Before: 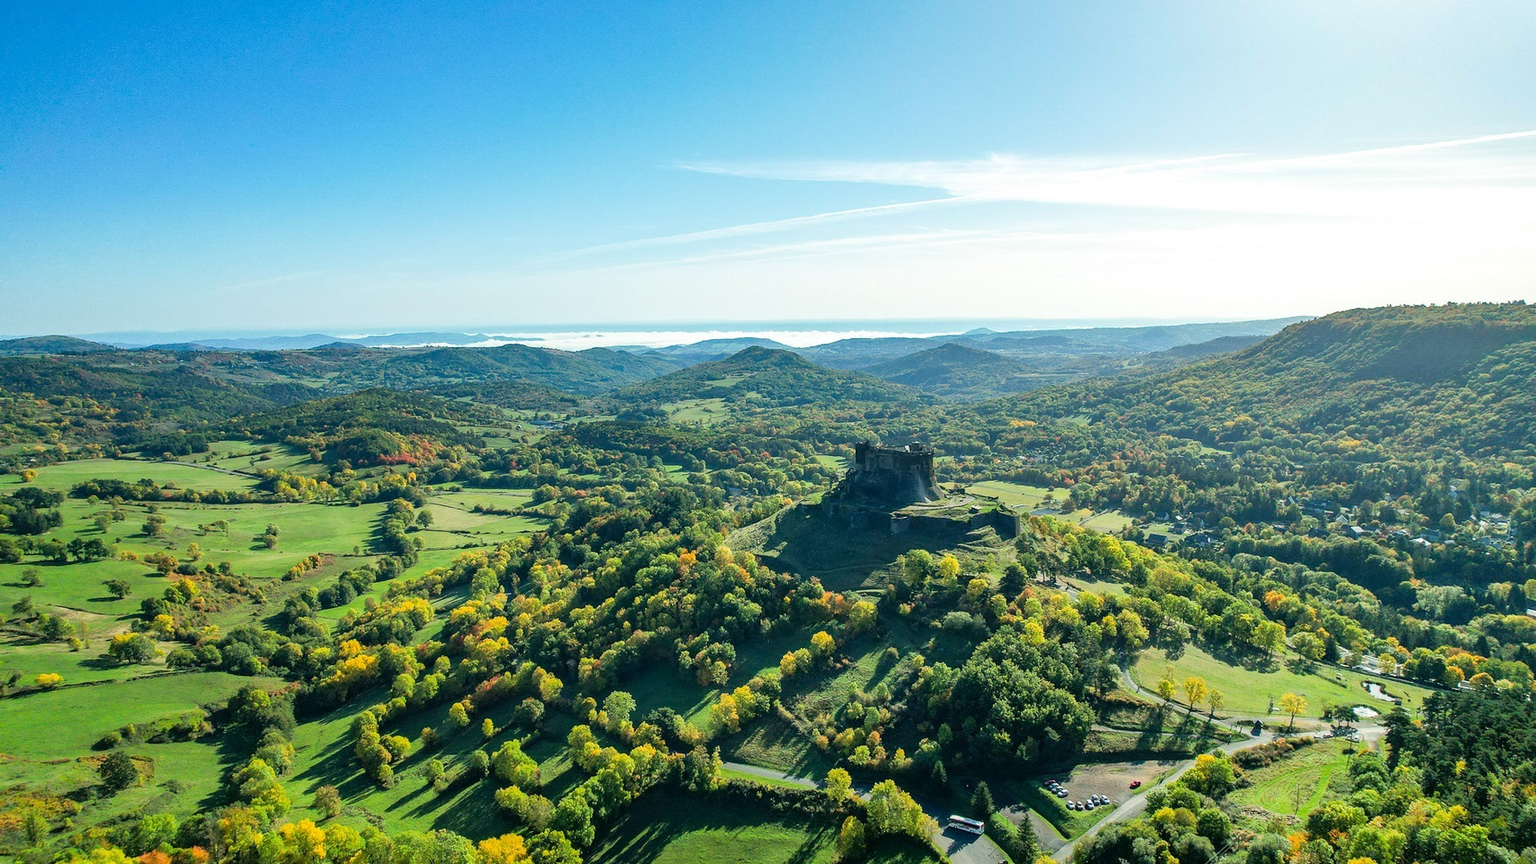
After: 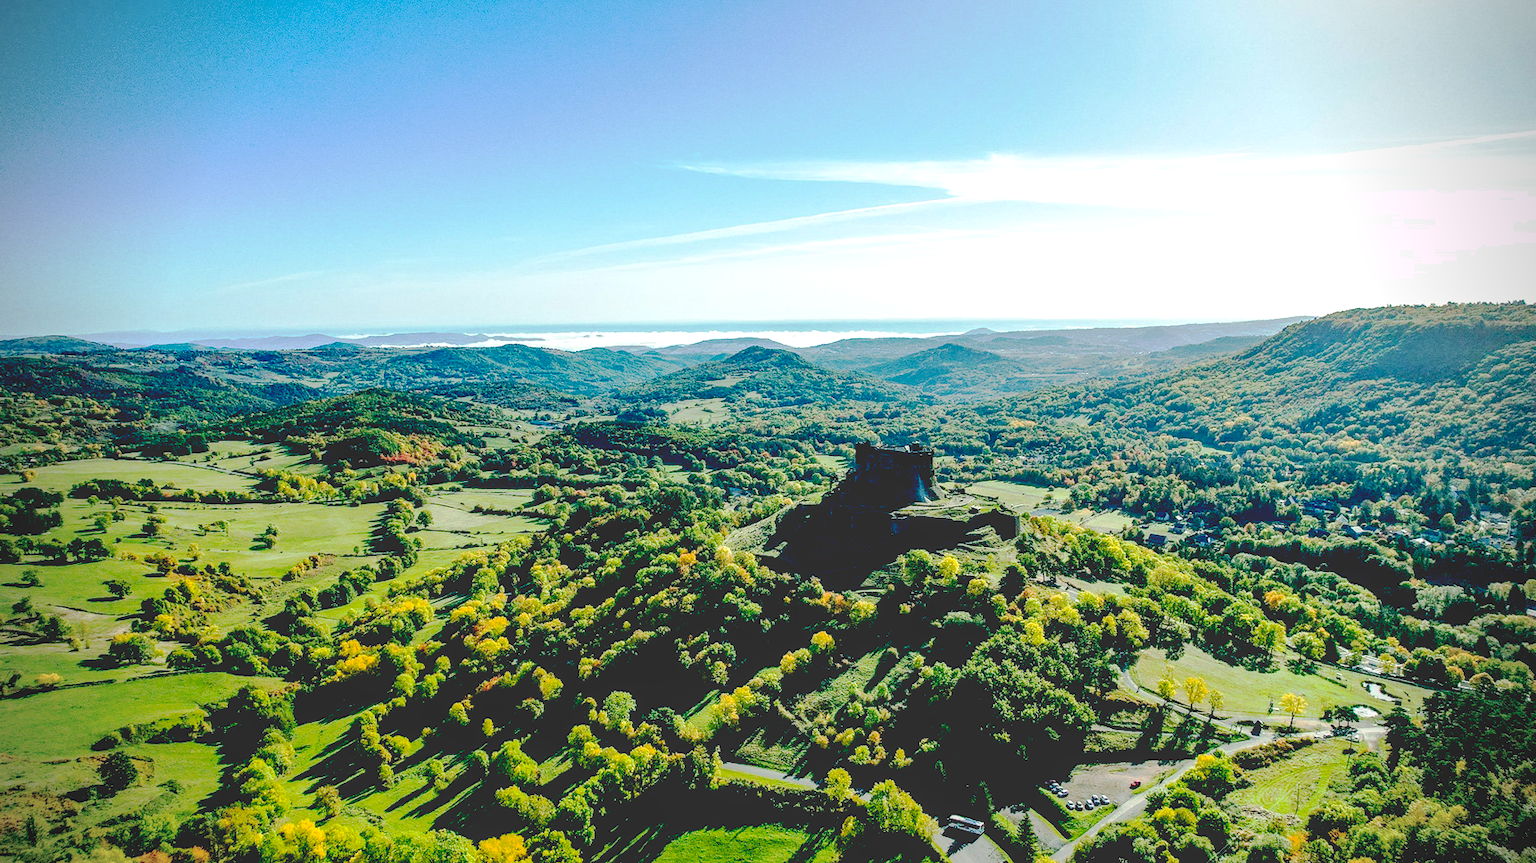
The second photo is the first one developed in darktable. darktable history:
base curve: curves: ch0 [(0.065, 0.026) (0.236, 0.358) (0.53, 0.546) (0.777, 0.841) (0.924, 0.992)], preserve colors none
local contrast: on, module defaults
vignetting: brightness -0.696
